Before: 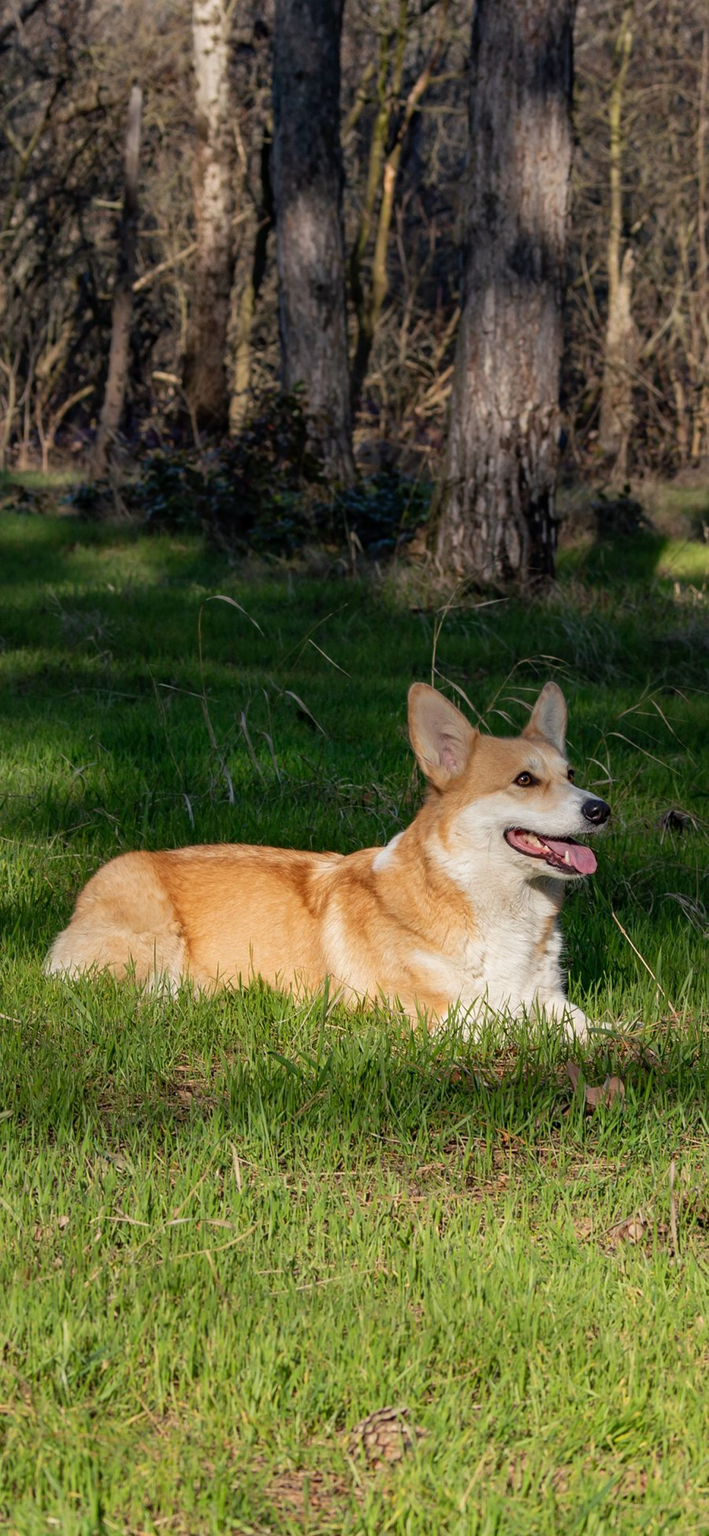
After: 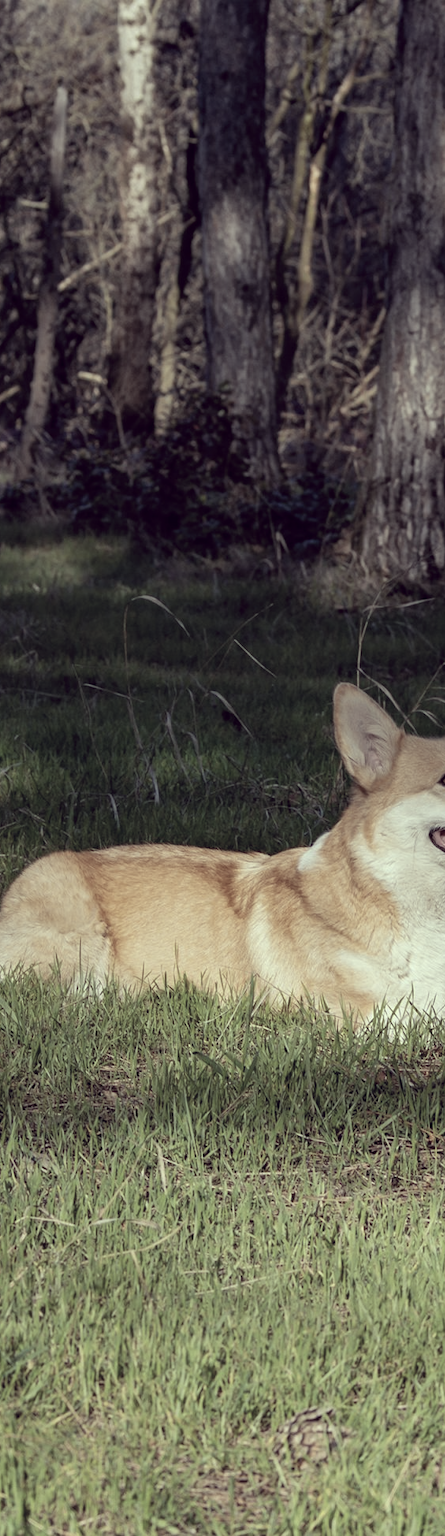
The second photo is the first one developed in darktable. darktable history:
color correction: highlights a* -20.17, highlights b* 20.27, shadows a* 20.03, shadows b* -20.46, saturation 0.43
color zones: curves: ch0 [(0.068, 0.464) (0.25, 0.5) (0.48, 0.508) (0.75, 0.536) (0.886, 0.476) (0.967, 0.456)]; ch1 [(0.066, 0.456) (0.25, 0.5) (0.616, 0.508) (0.746, 0.56) (0.934, 0.444)]
crop: left 10.644%, right 26.528%
